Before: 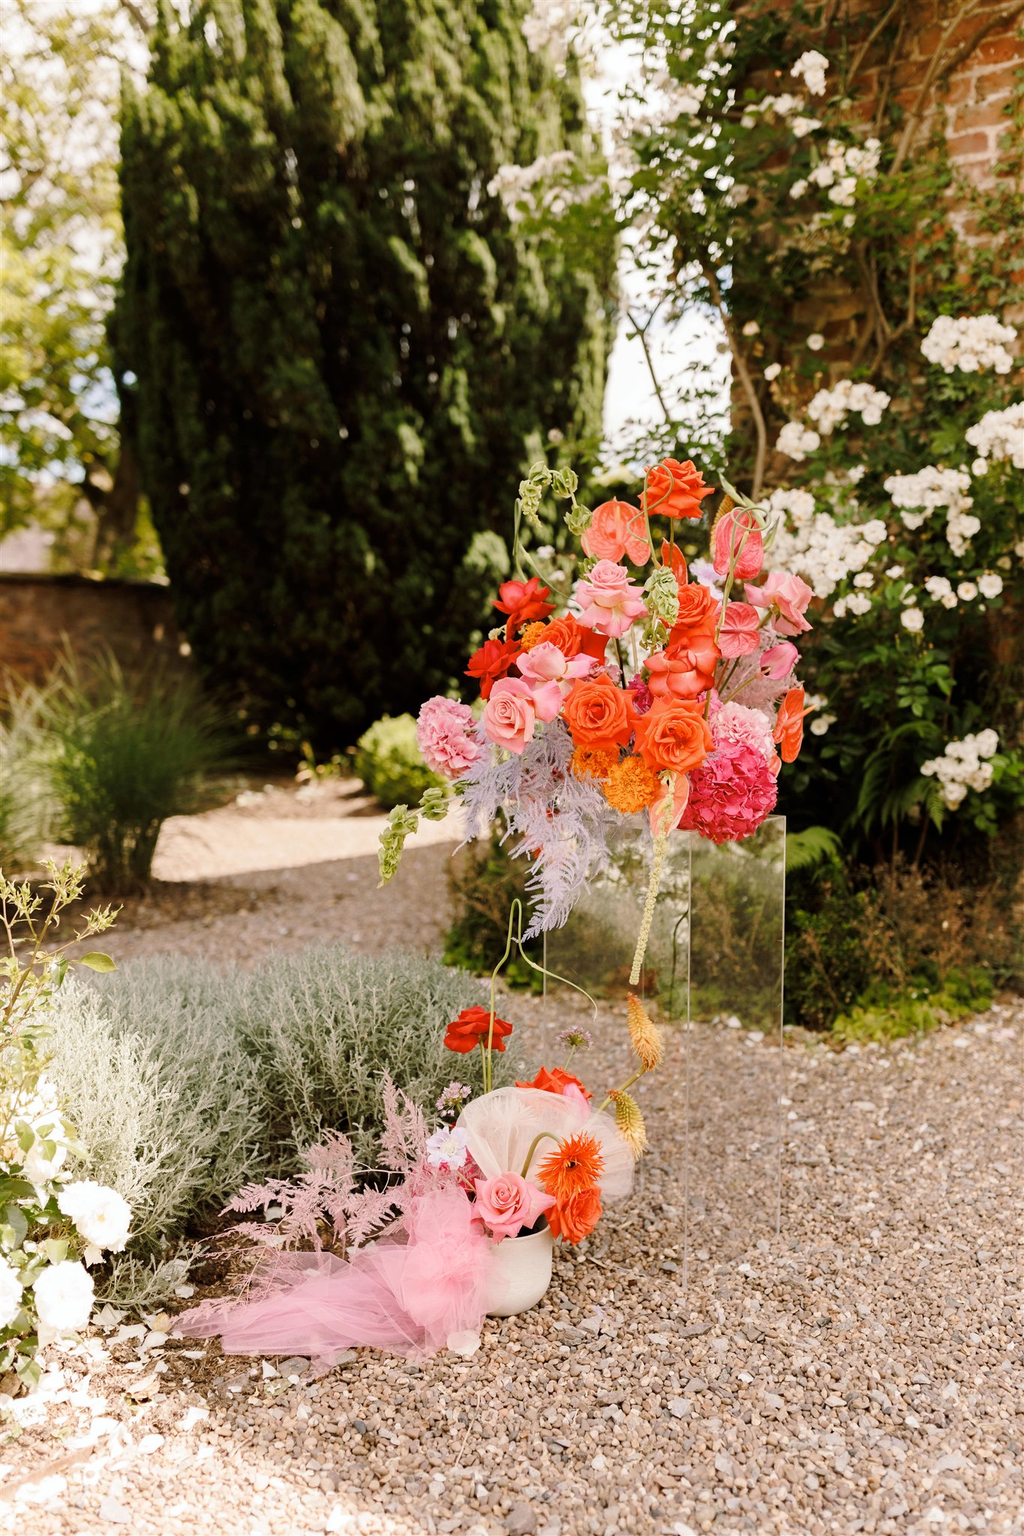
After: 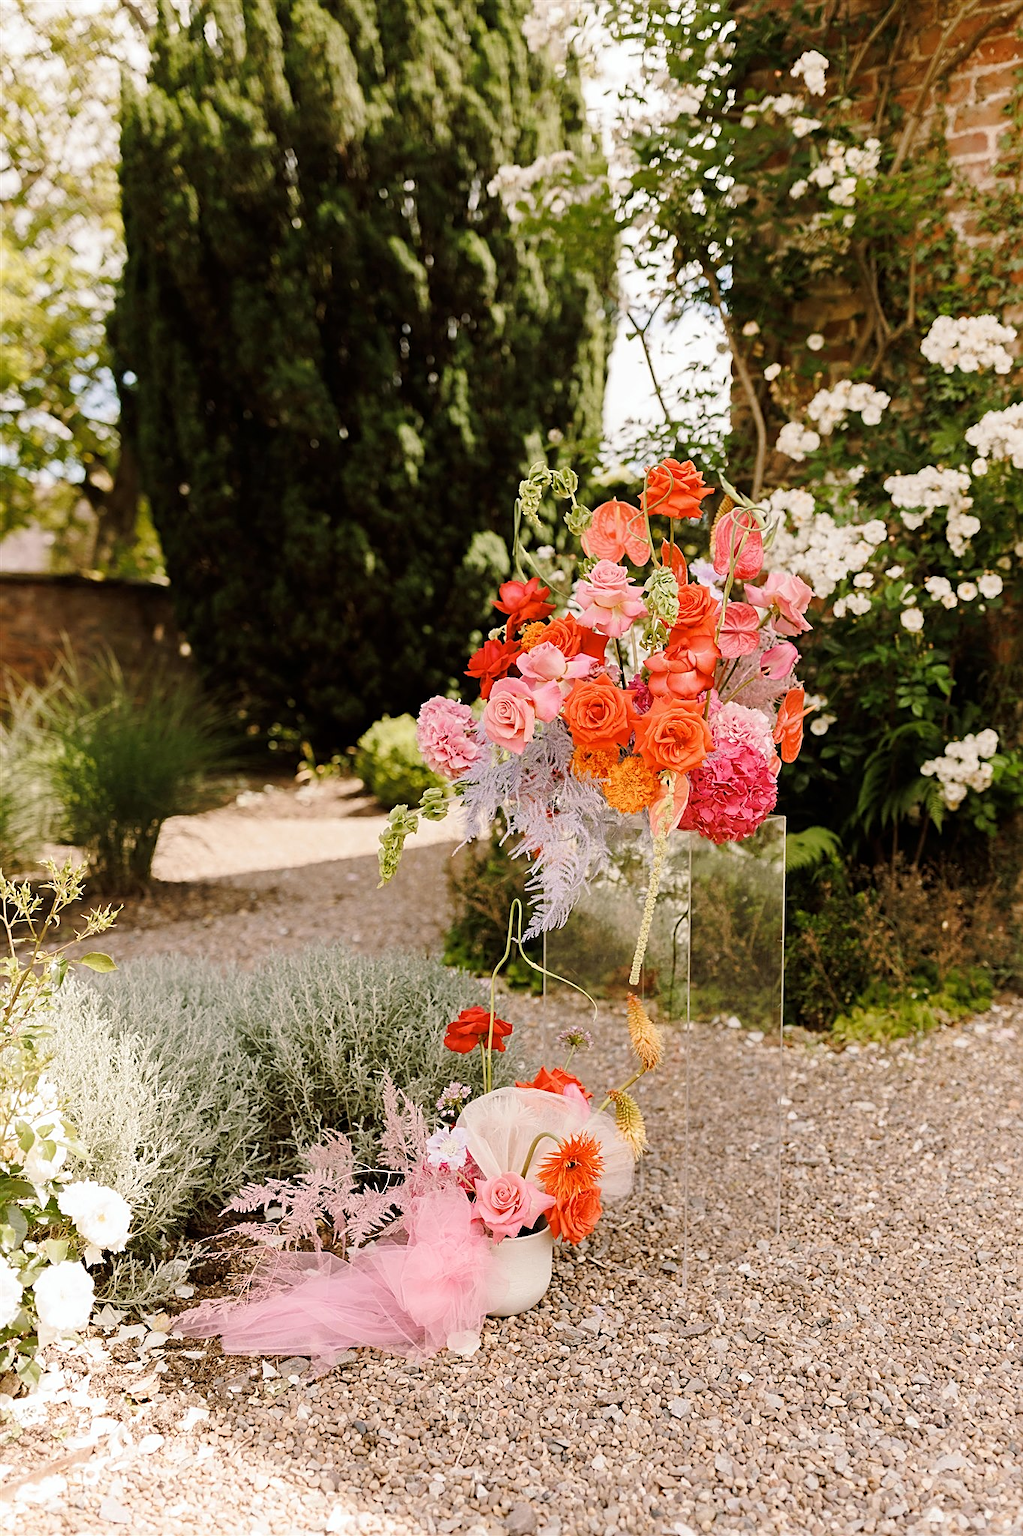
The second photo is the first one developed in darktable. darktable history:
color balance: on, module defaults
sharpen: on, module defaults
